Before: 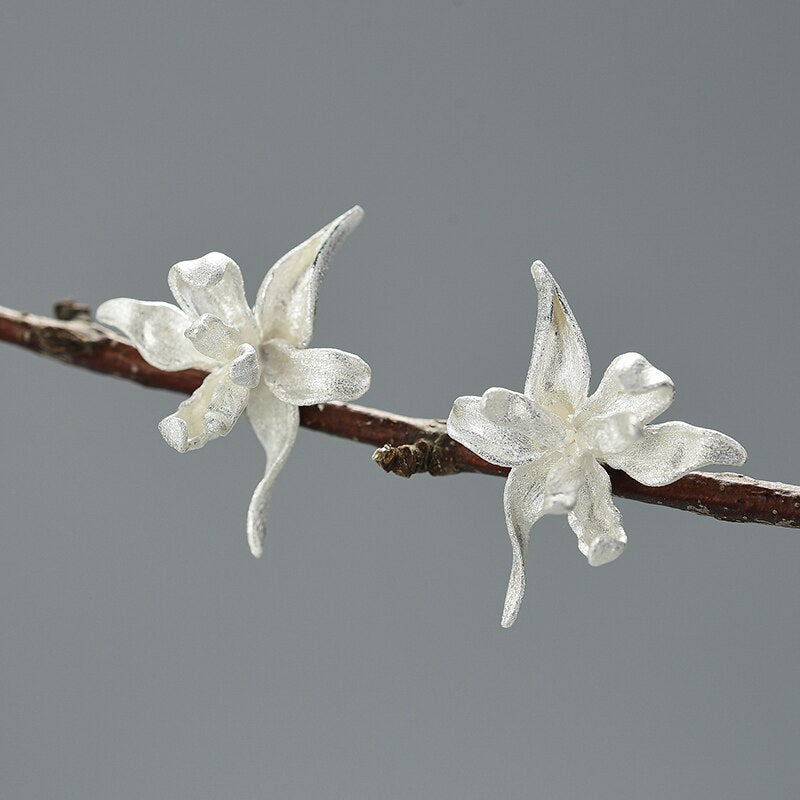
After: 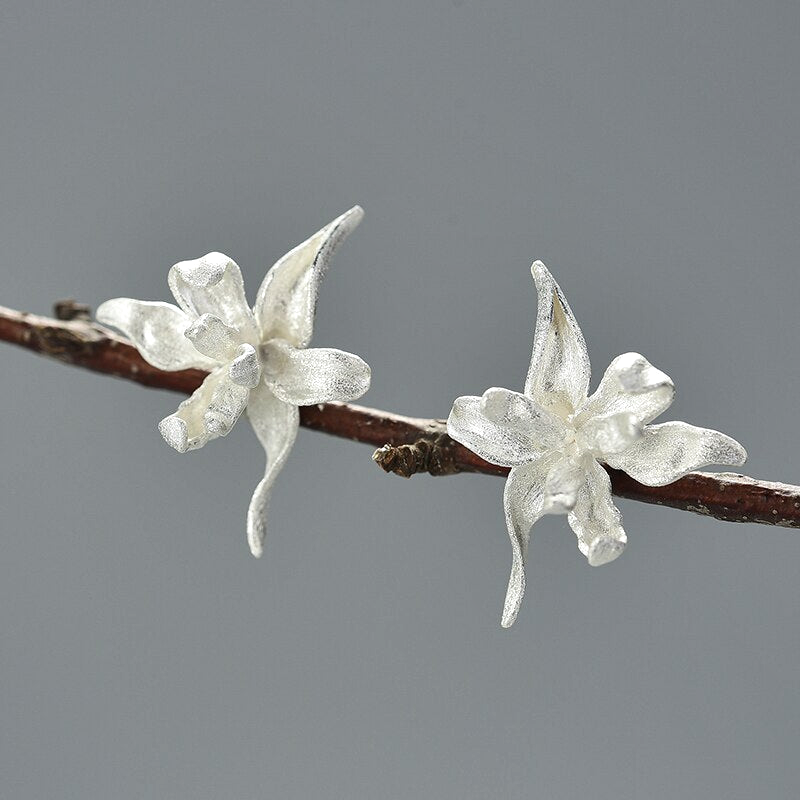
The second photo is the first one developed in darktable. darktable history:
shadows and highlights: shadows 75, highlights -60.85, soften with gaussian
contrast brightness saturation: saturation -0.05
exposure: exposure 0.178 EV, compensate exposure bias true, compensate highlight preservation false
